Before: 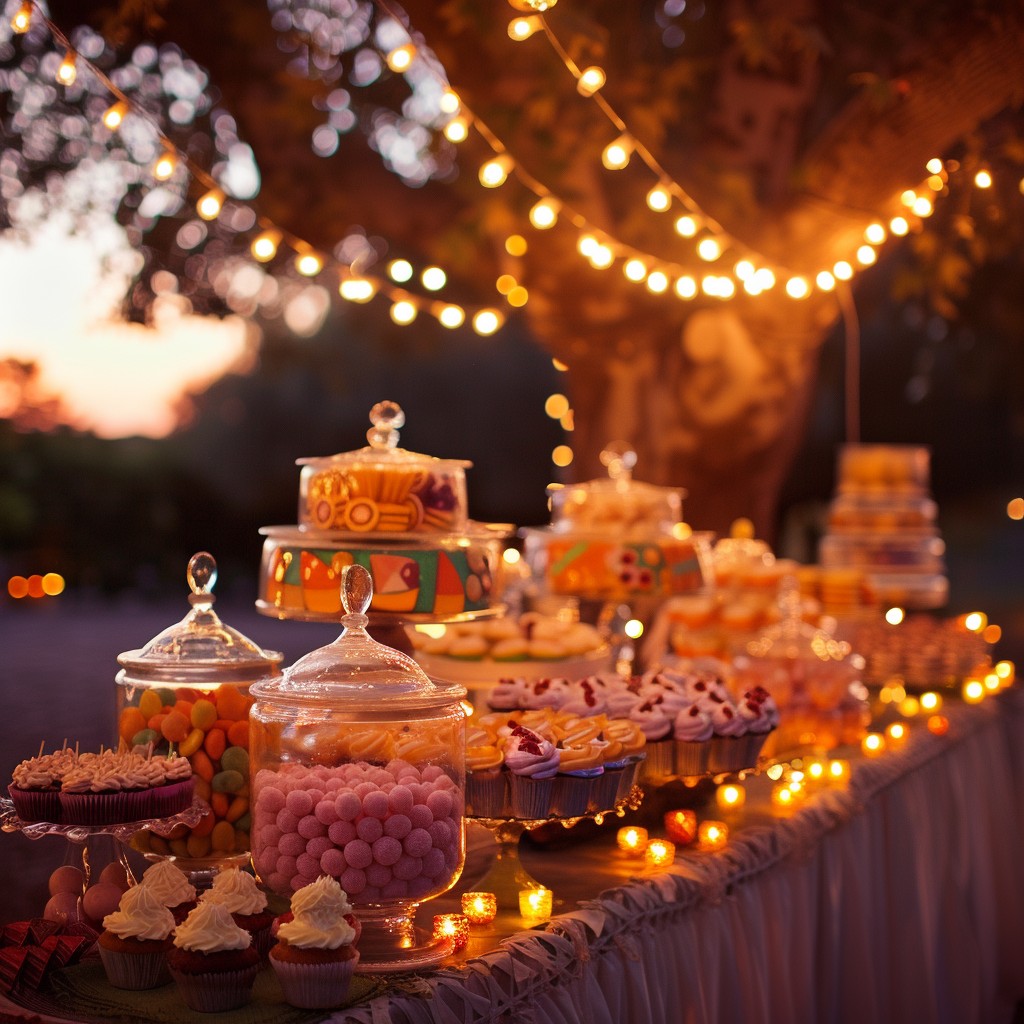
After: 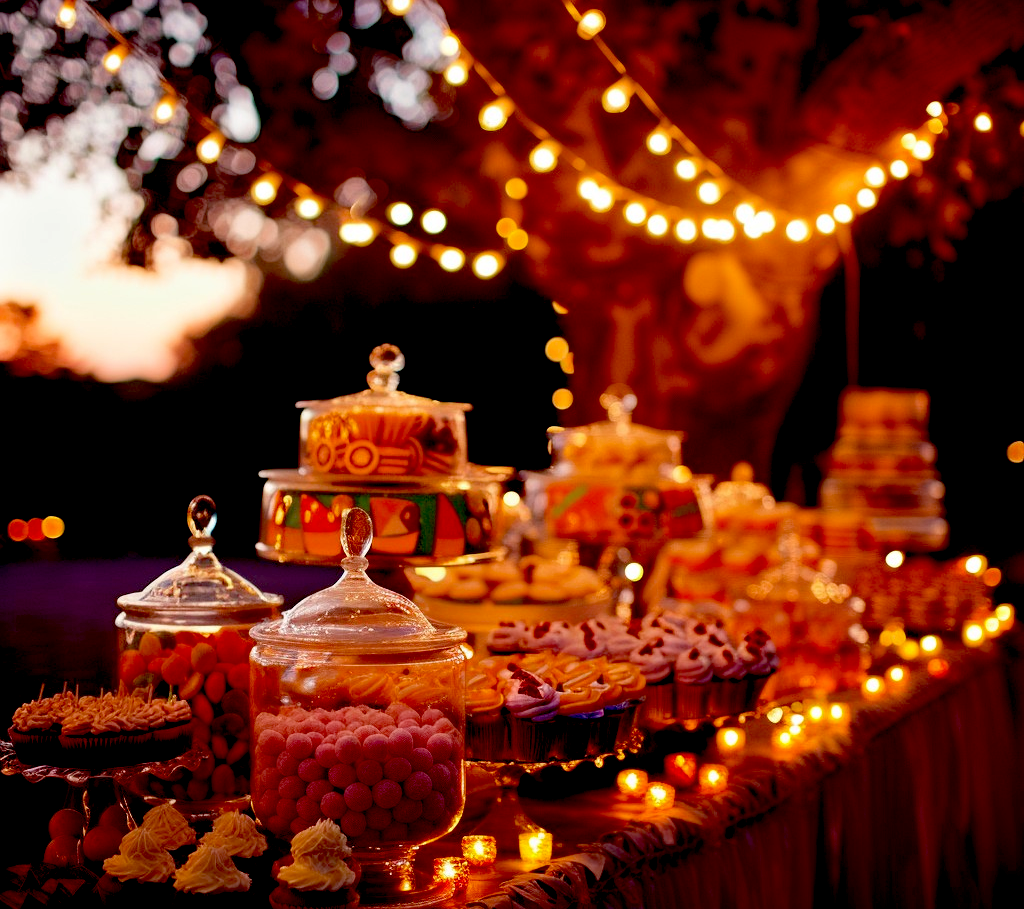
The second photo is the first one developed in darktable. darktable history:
crop and rotate: top 5.609%, bottom 5.609%
exposure: black level correction 0.047, exposure 0.013 EV, compensate highlight preservation false
